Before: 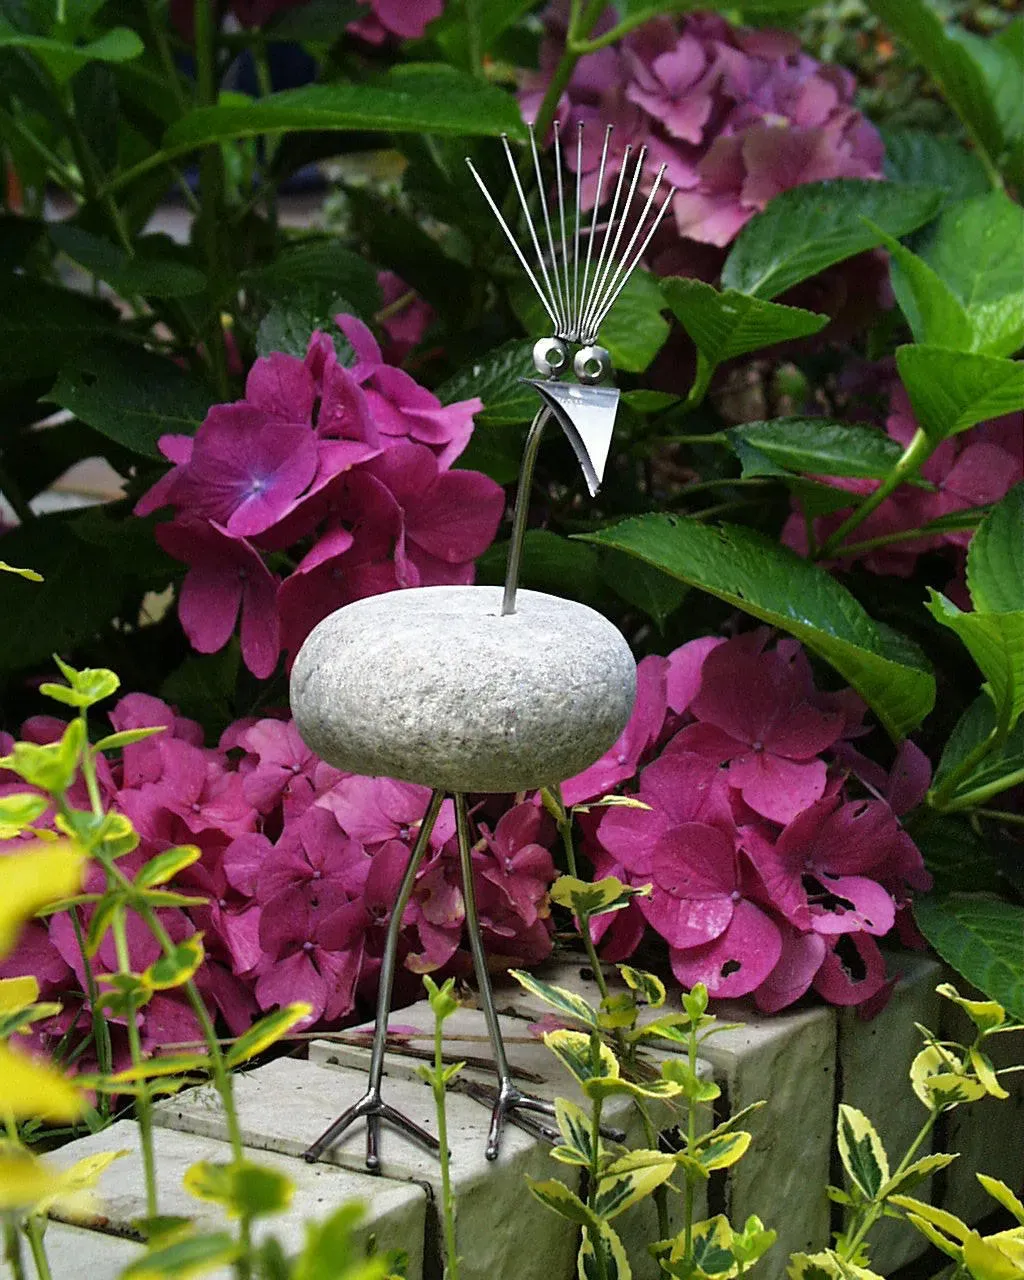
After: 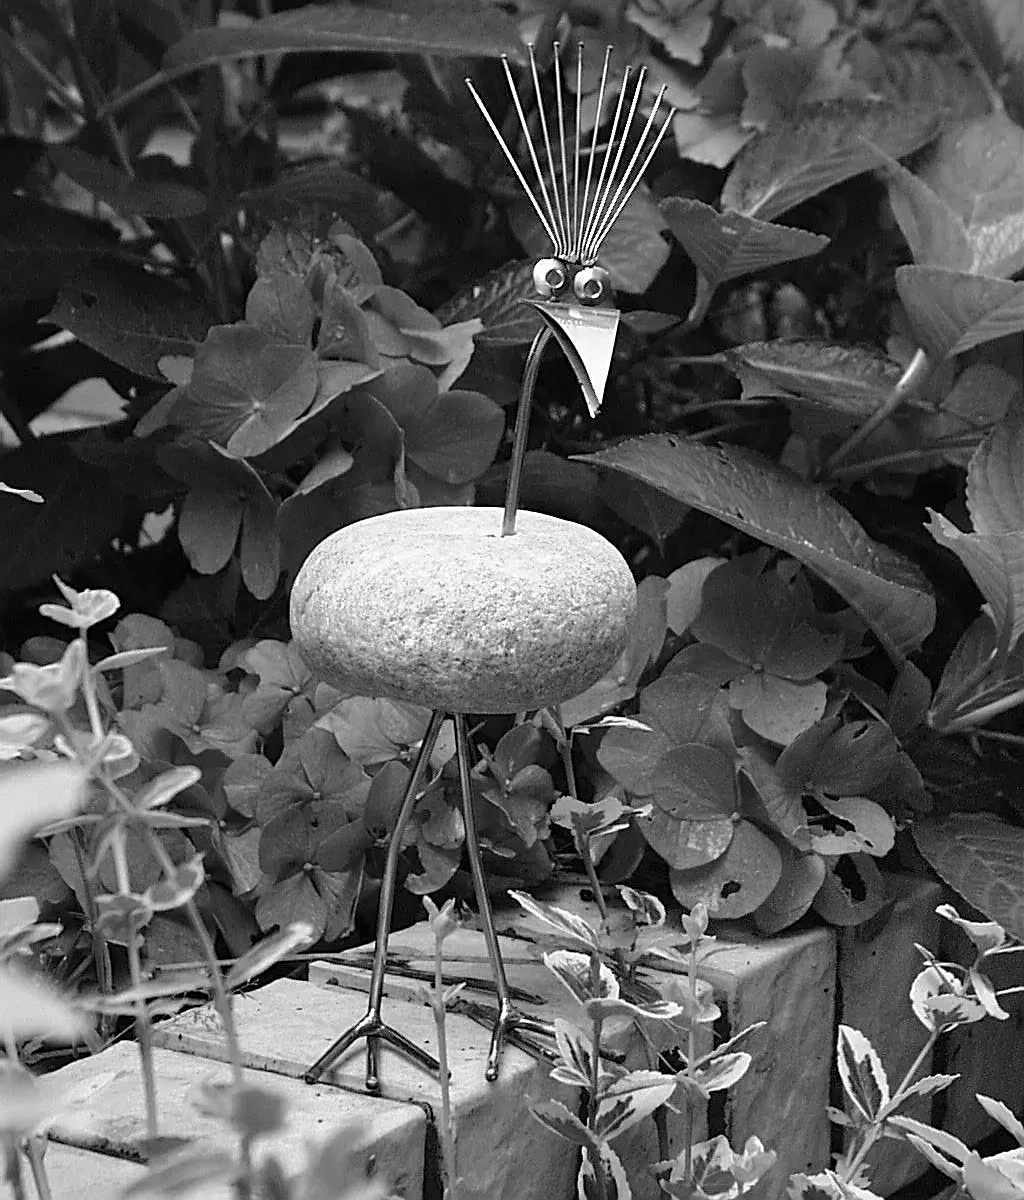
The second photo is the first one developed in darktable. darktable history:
crop and rotate: top 6.25%
color correction: highlights a* 3.84, highlights b* 5.07
sharpen: on, module defaults
monochrome: a -6.99, b 35.61, size 1.4
contrast brightness saturation: contrast 0.03, brightness 0.06, saturation 0.13
